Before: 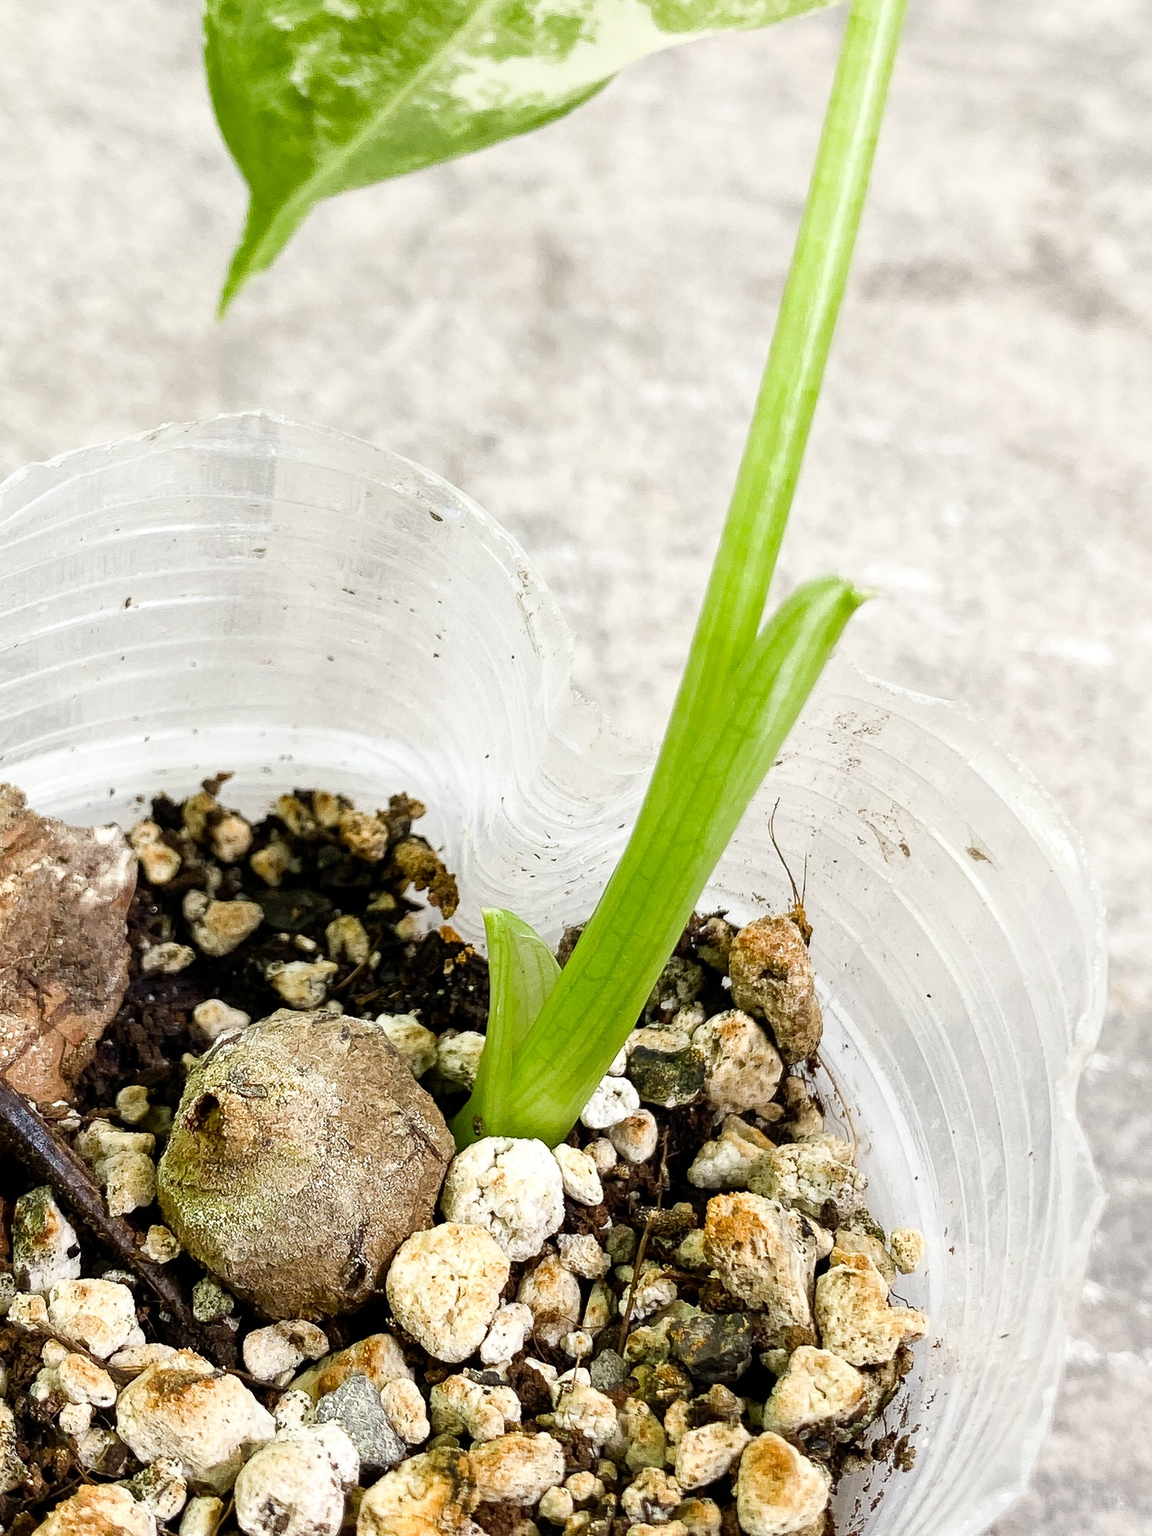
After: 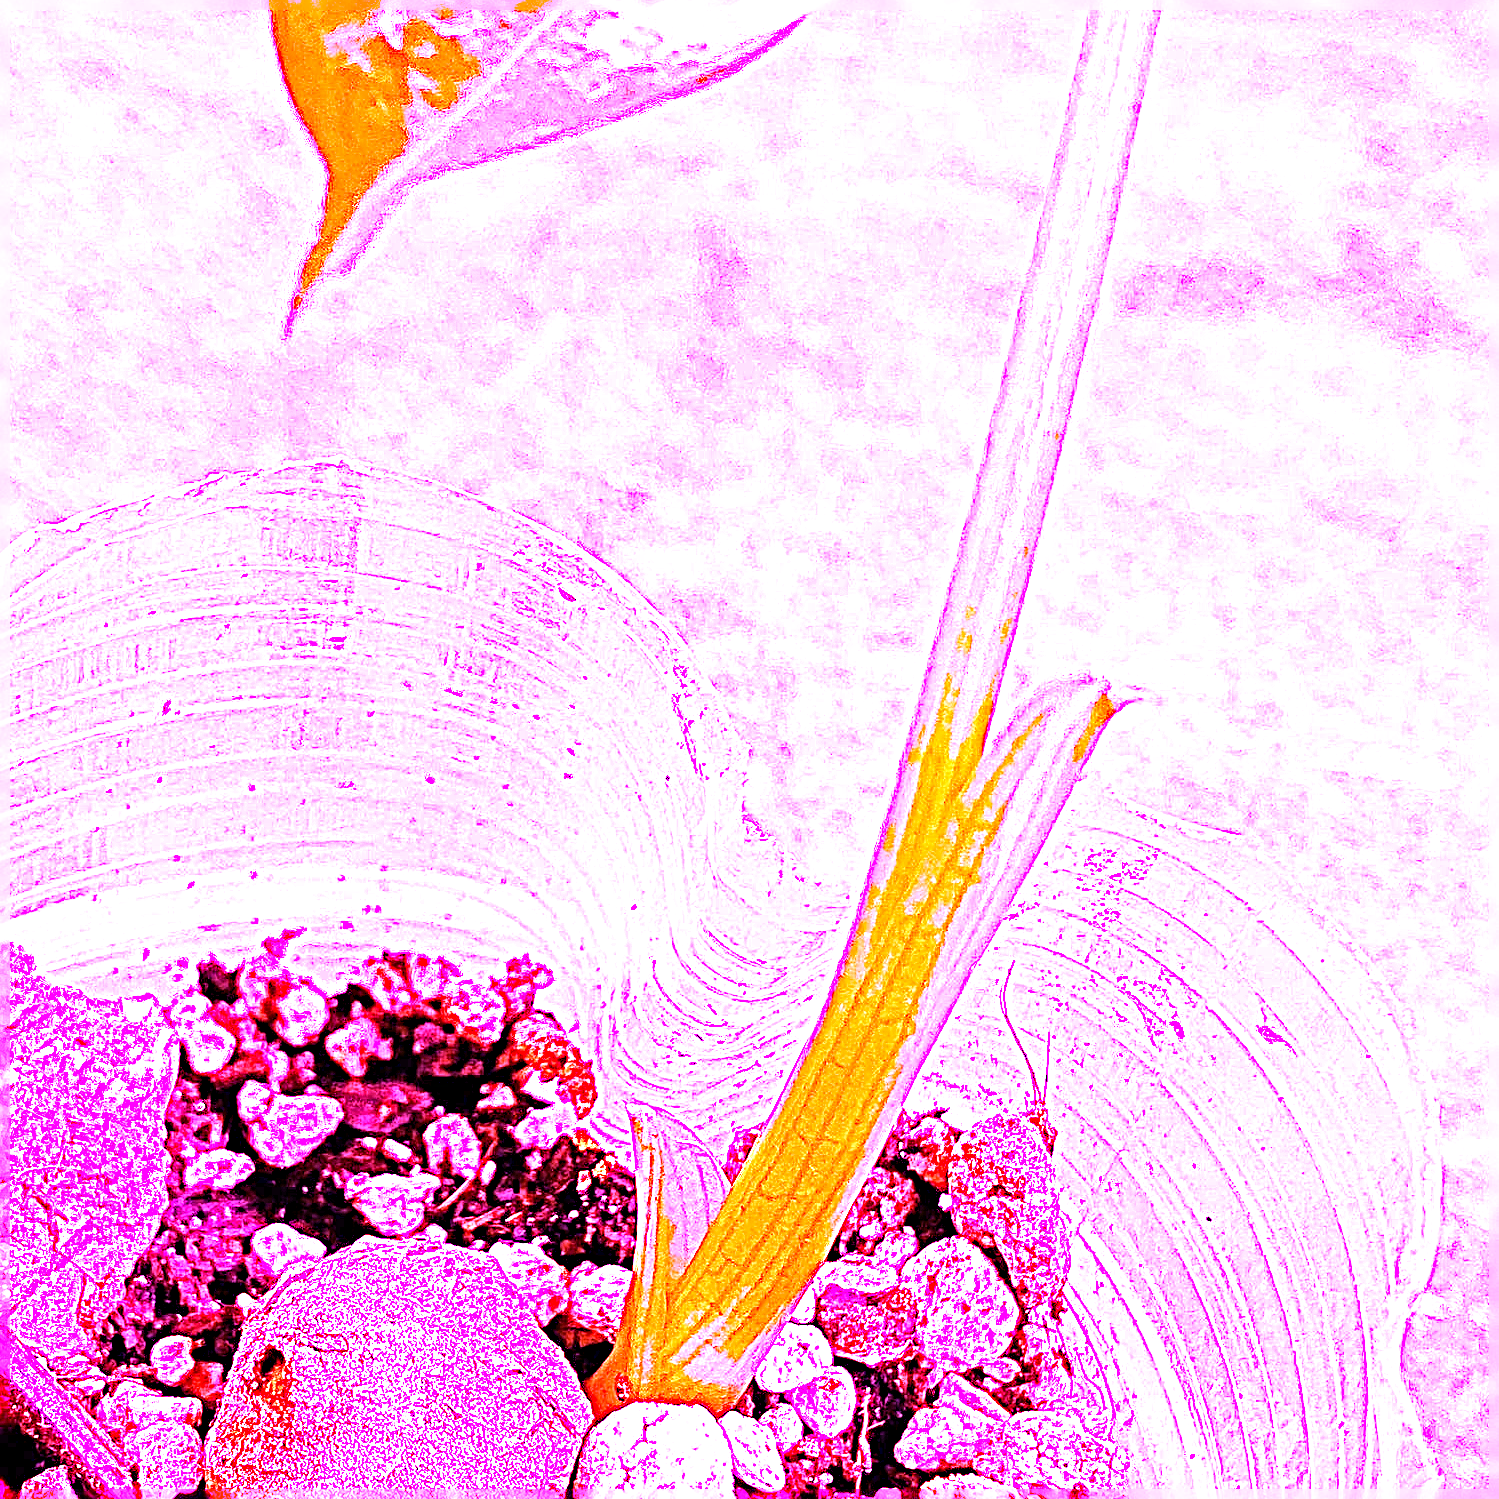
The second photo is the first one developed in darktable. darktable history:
sharpen: radius 4
white balance: red 8, blue 8
crop: top 3.857%, bottom 21.132%
levels: levels [0, 0.43, 0.859]
